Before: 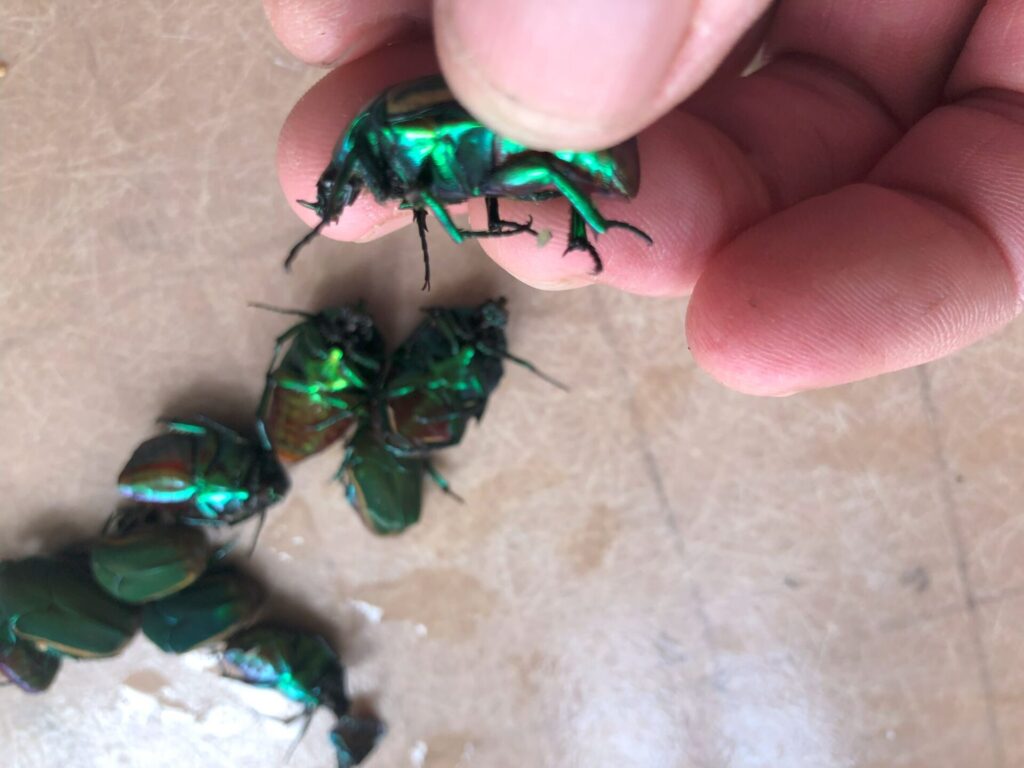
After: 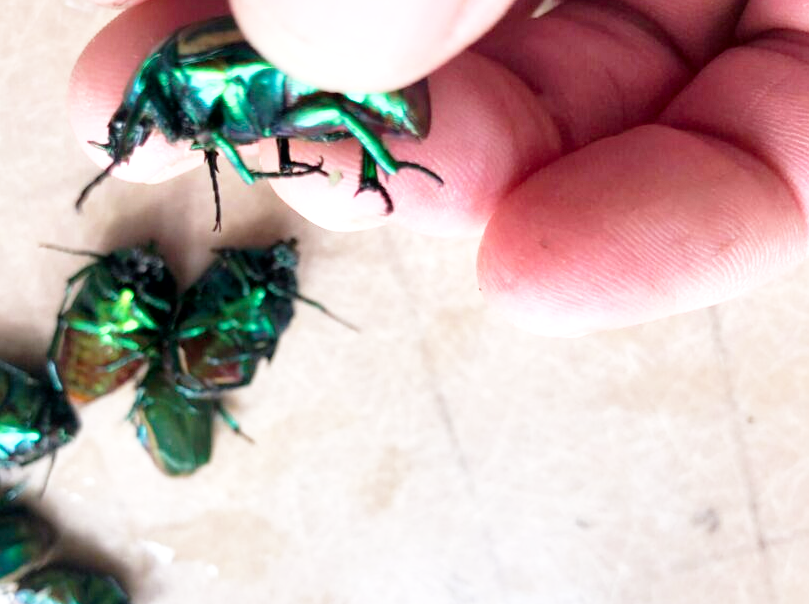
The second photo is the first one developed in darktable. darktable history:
crop and rotate: left 20.451%, top 7.732%, right 0.477%, bottom 13.577%
local contrast: mode bilateral grid, contrast 19, coarseness 49, detail 141%, midtone range 0.2
color calibration: illuminant same as pipeline (D50), adaptation XYZ, x 0.347, y 0.358, temperature 5022.58 K
base curve: curves: ch0 [(0, 0) (0.012, 0.01) (0.073, 0.168) (0.31, 0.711) (0.645, 0.957) (1, 1)], preserve colors none
